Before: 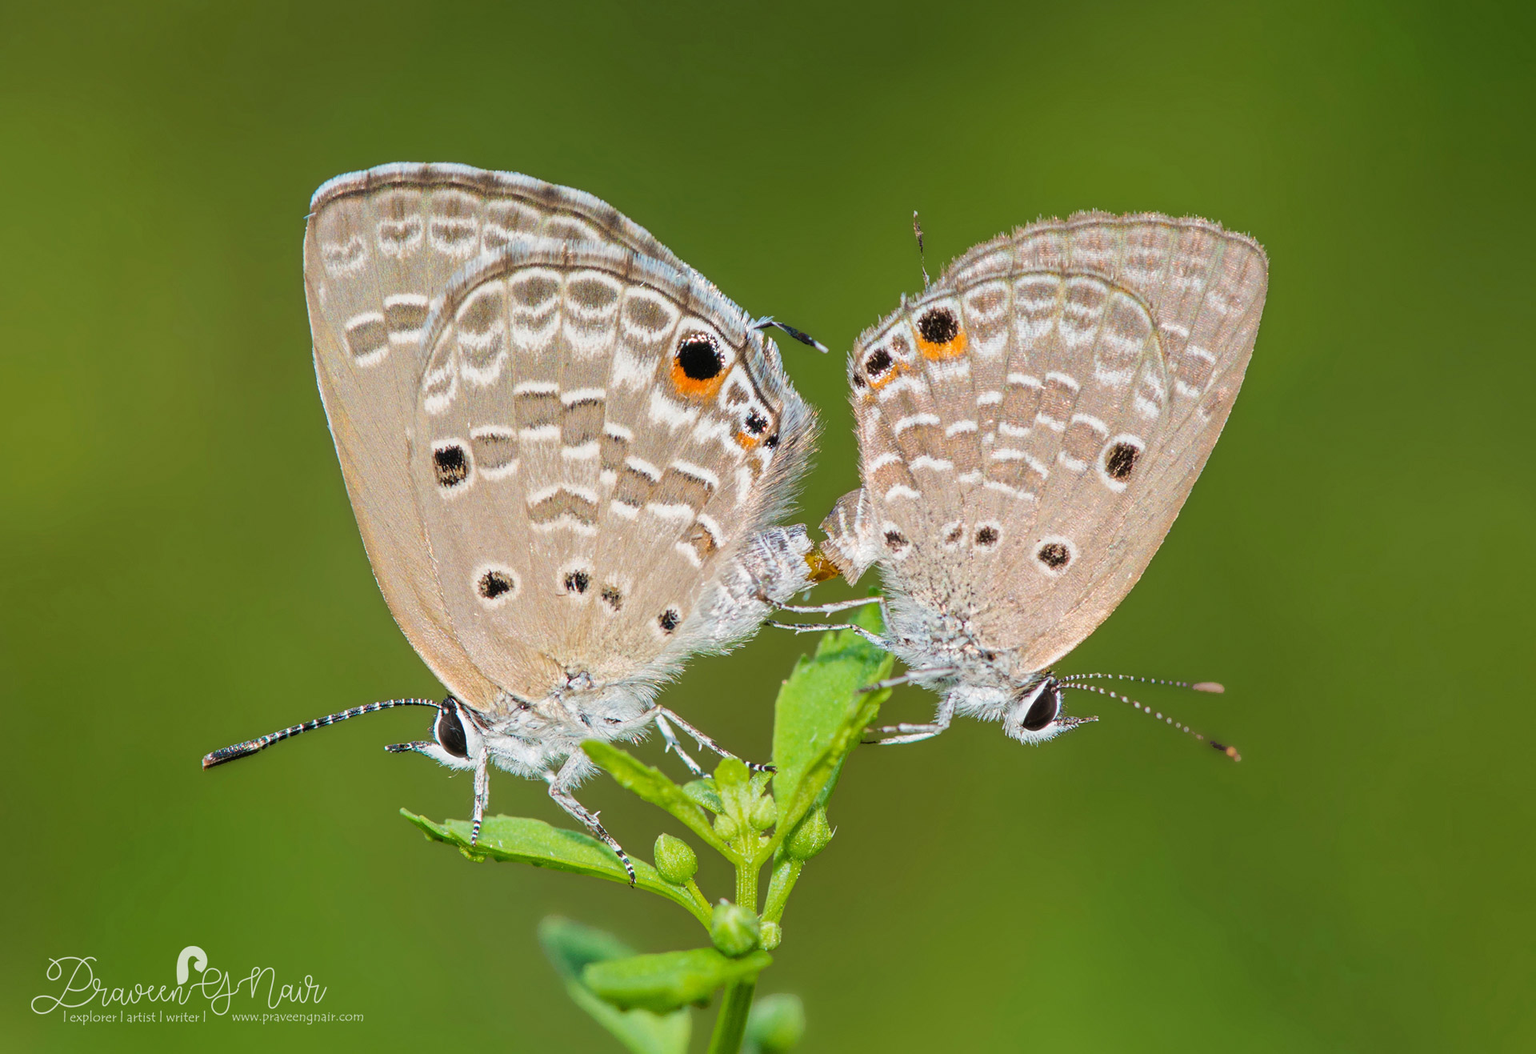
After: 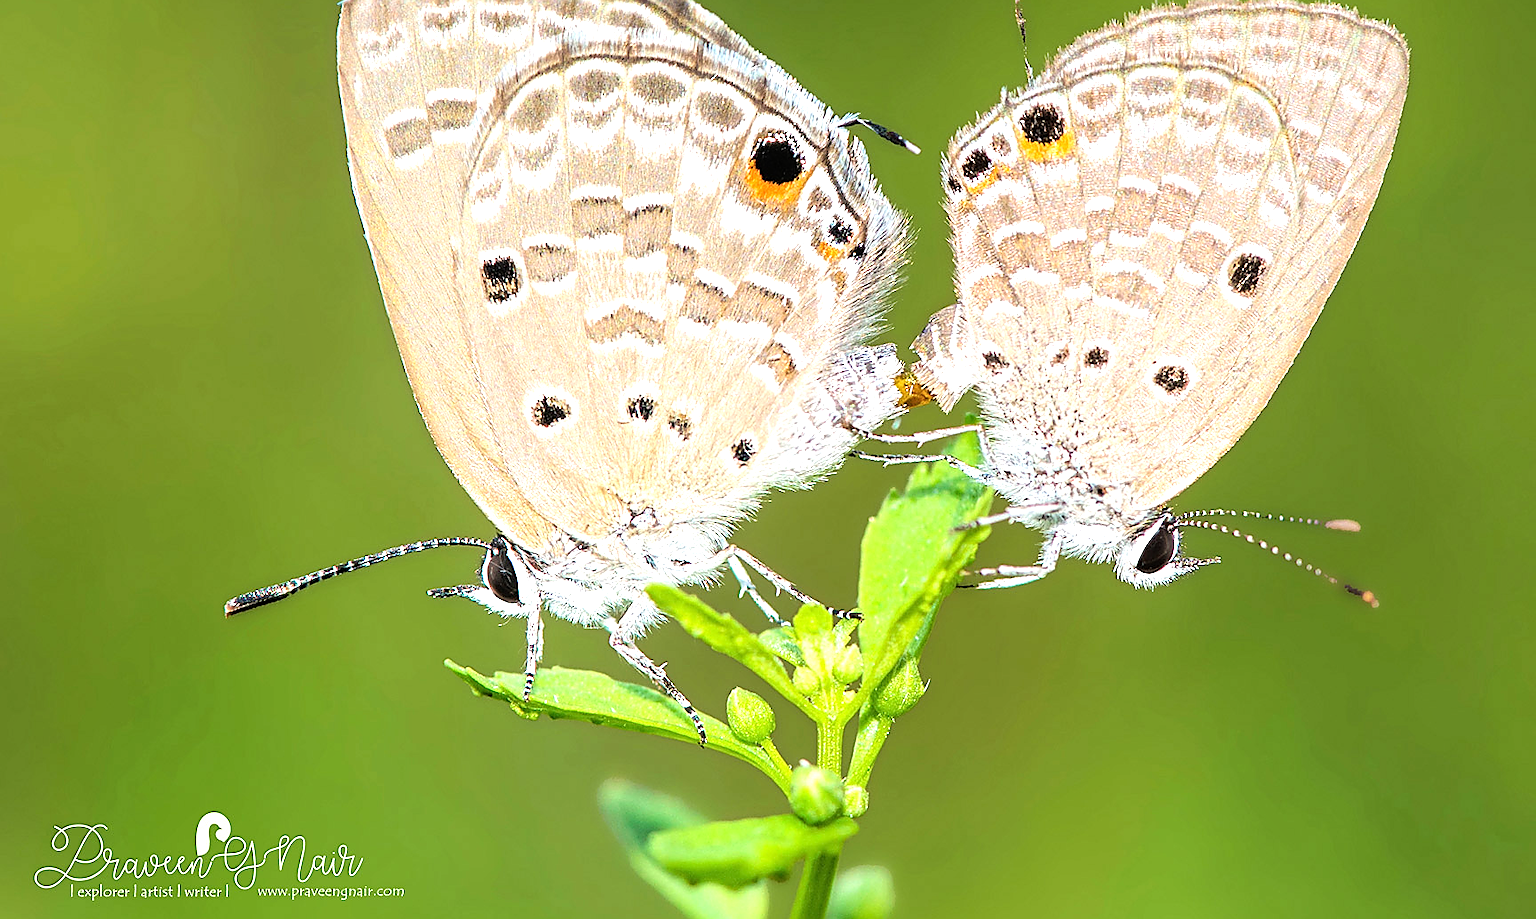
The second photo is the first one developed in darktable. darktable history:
sharpen: radius 1.368, amount 1.266, threshold 0.7
tone equalizer: -8 EV -1.11 EV, -7 EV -1.03 EV, -6 EV -0.888 EV, -5 EV -0.603 EV, -3 EV 0.569 EV, -2 EV 0.857 EV, -1 EV 0.986 EV, +0 EV 1.07 EV
crop: top 20.417%, right 9.41%, bottom 0.287%
